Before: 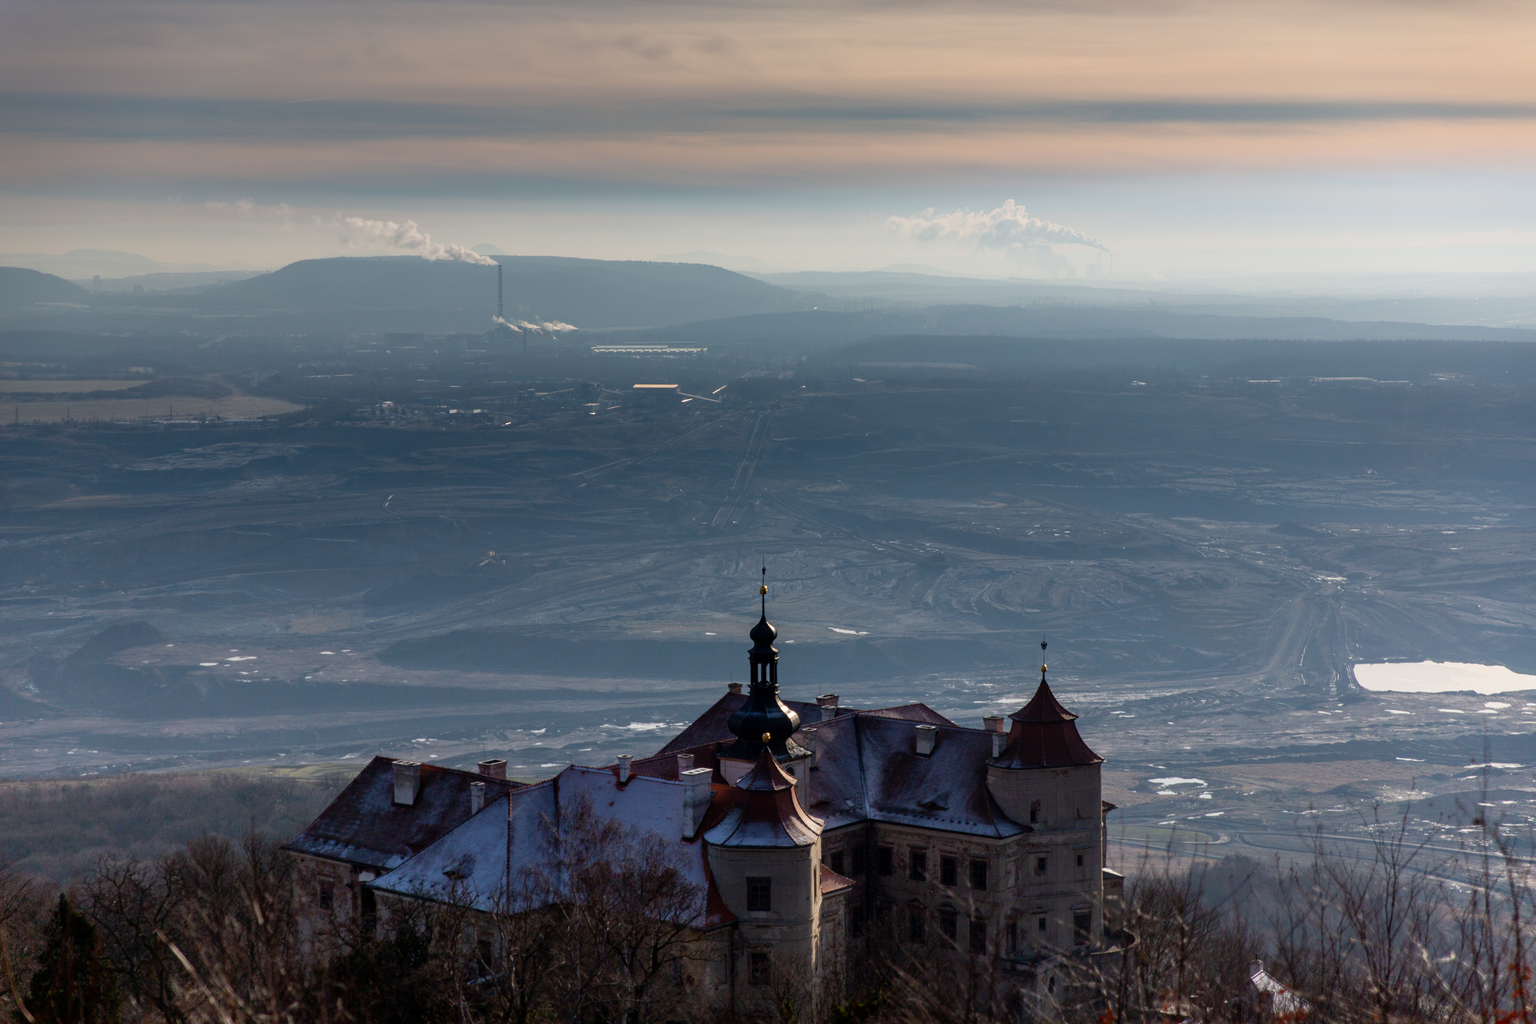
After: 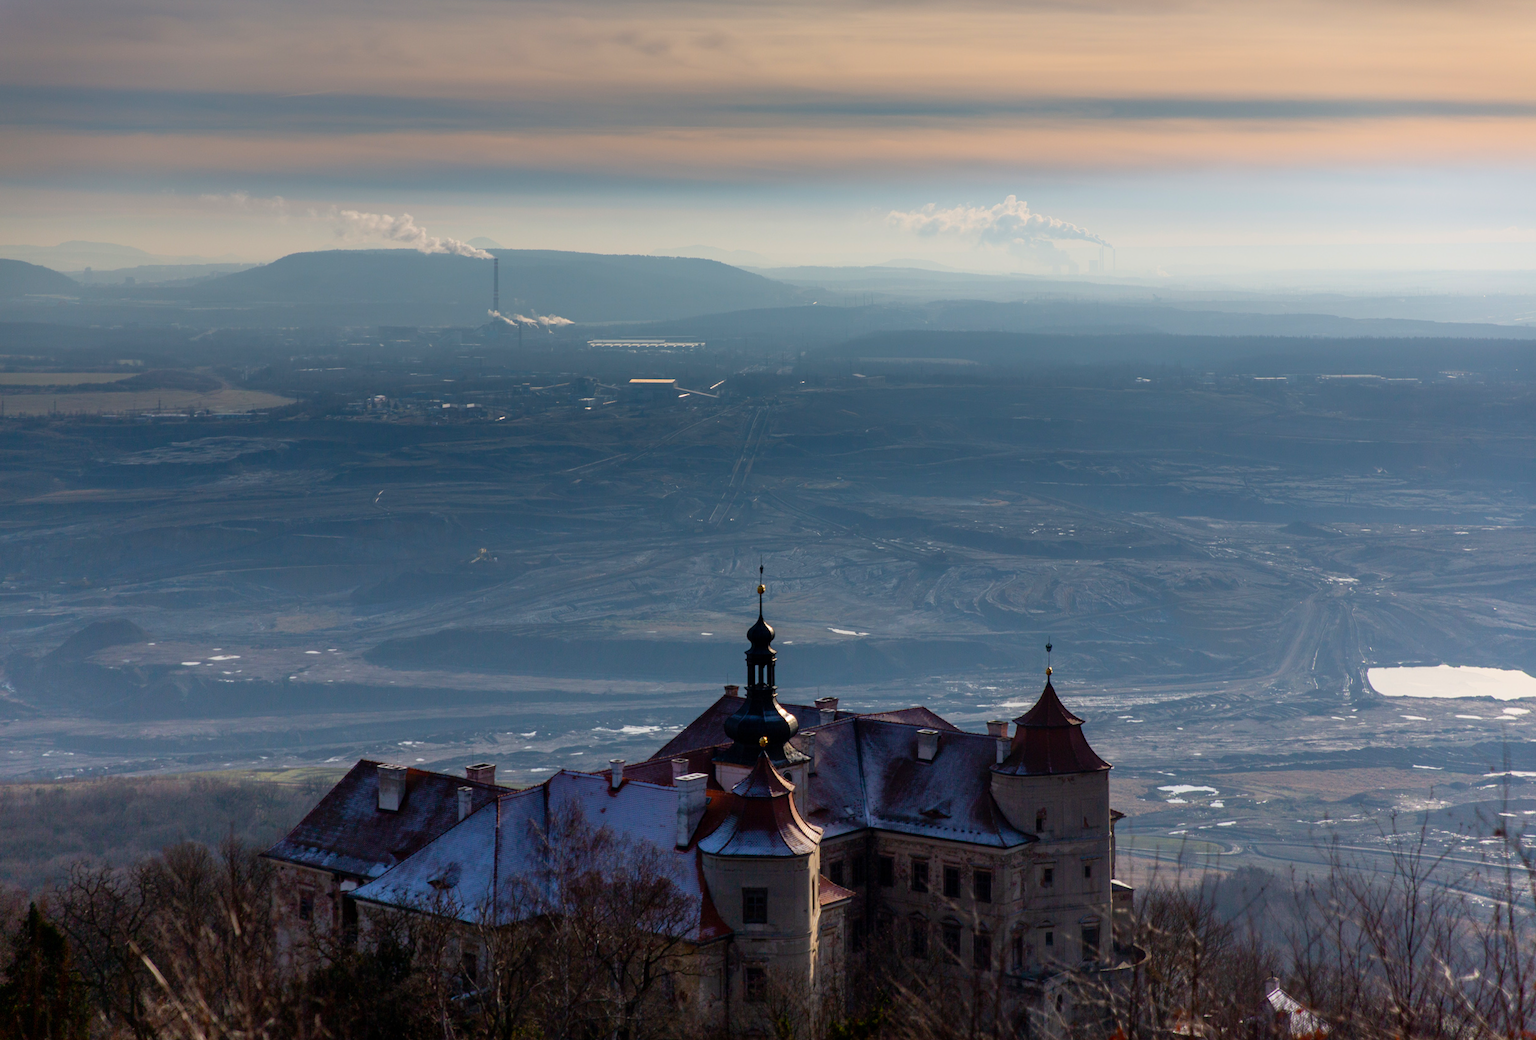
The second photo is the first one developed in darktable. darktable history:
rotate and perspective: rotation 0.226°, lens shift (vertical) -0.042, crop left 0.023, crop right 0.982, crop top 0.006, crop bottom 0.994
color balance rgb: perceptual saturation grading › global saturation 20%, global vibrance 20%
